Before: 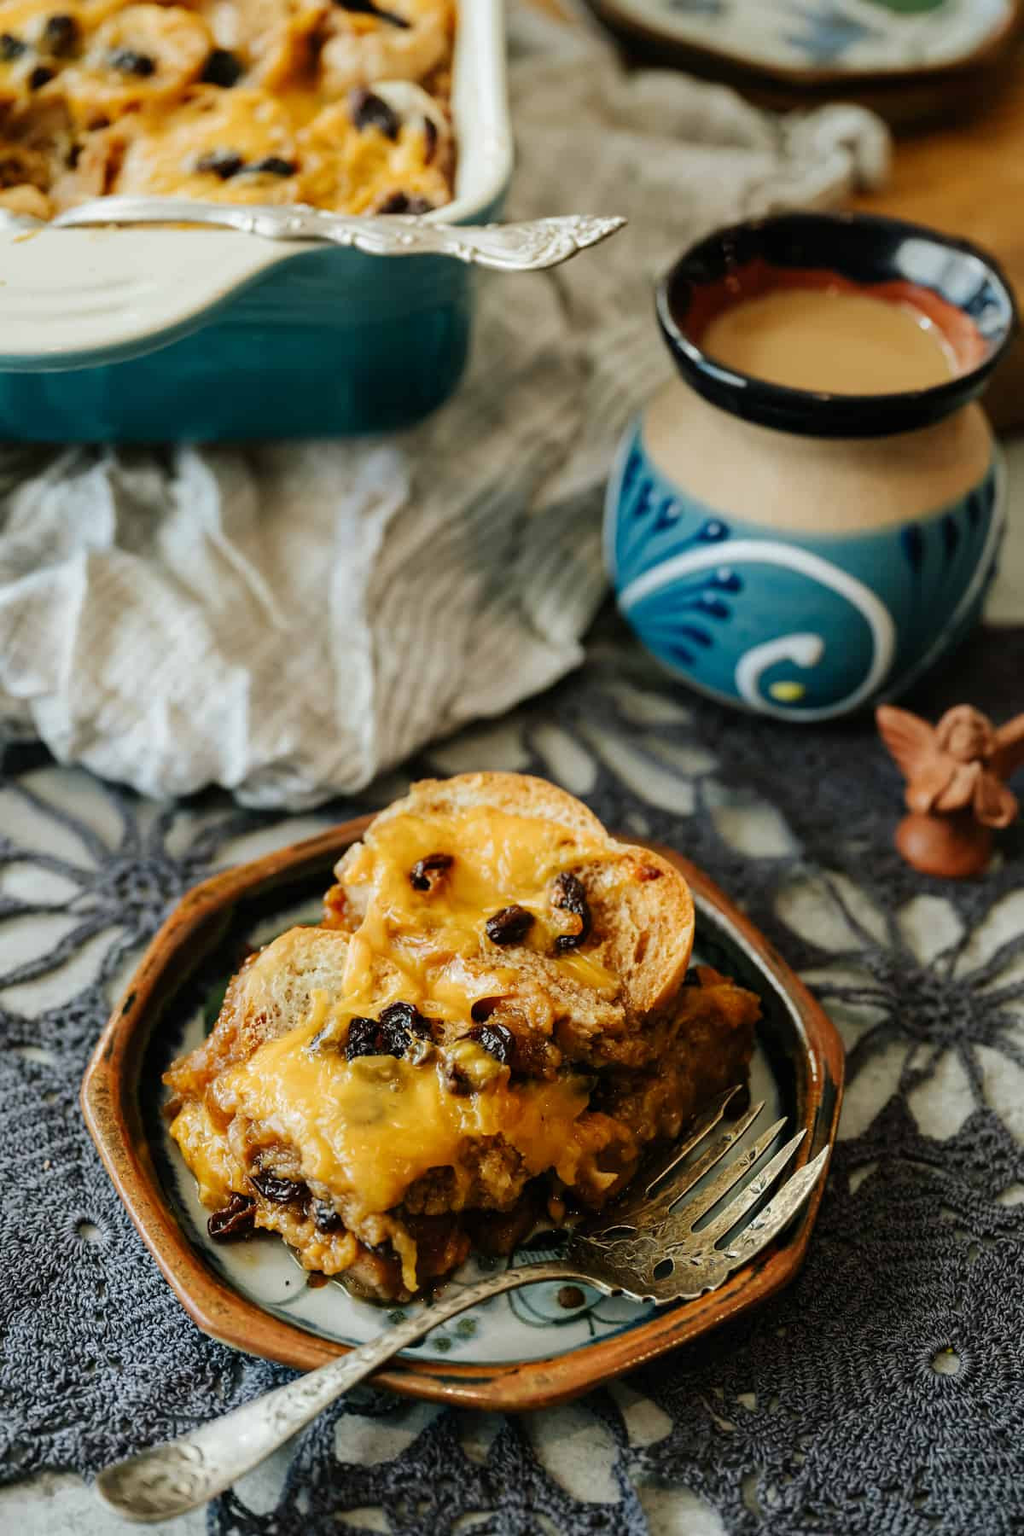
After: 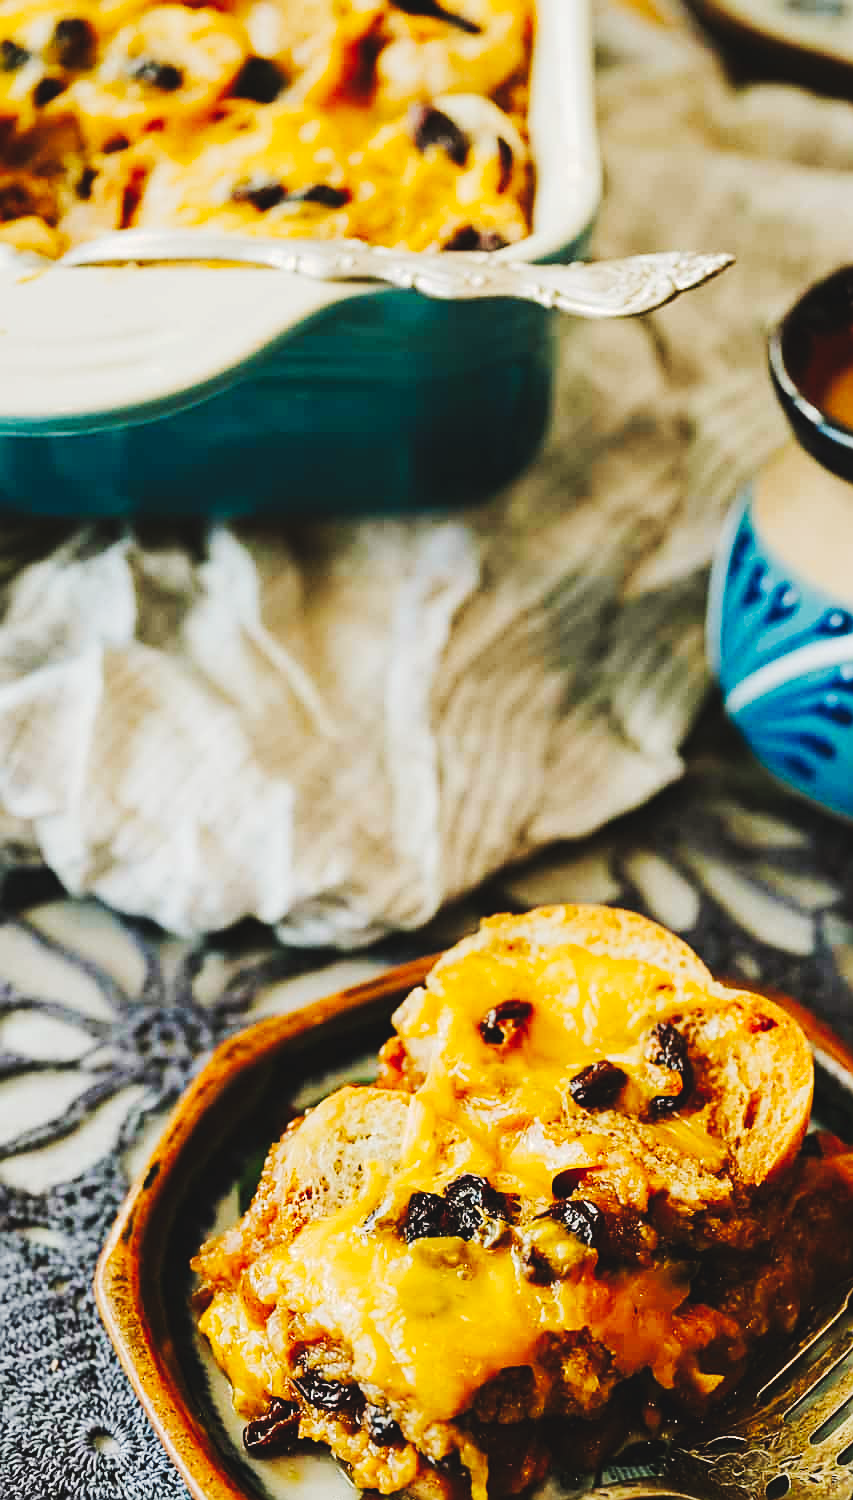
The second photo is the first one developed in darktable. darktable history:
crop: right 28.885%, bottom 16.626%
sharpen: on, module defaults
color balance rgb: shadows lift › chroma 2%, shadows lift › hue 50°, power › hue 60°, highlights gain › chroma 1%, highlights gain › hue 60°, global offset › luminance 0.25%, global vibrance 30%
tone curve: curves: ch0 [(0, 0) (0.003, 0.061) (0.011, 0.065) (0.025, 0.066) (0.044, 0.077) (0.069, 0.092) (0.1, 0.106) (0.136, 0.125) (0.177, 0.16) (0.224, 0.206) (0.277, 0.272) (0.335, 0.356) (0.399, 0.472) (0.468, 0.59) (0.543, 0.686) (0.623, 0.766) (0.709, 0.832) (0.801, 0.886) (0.898, 0.929) (1, 1)], preserve colors none
